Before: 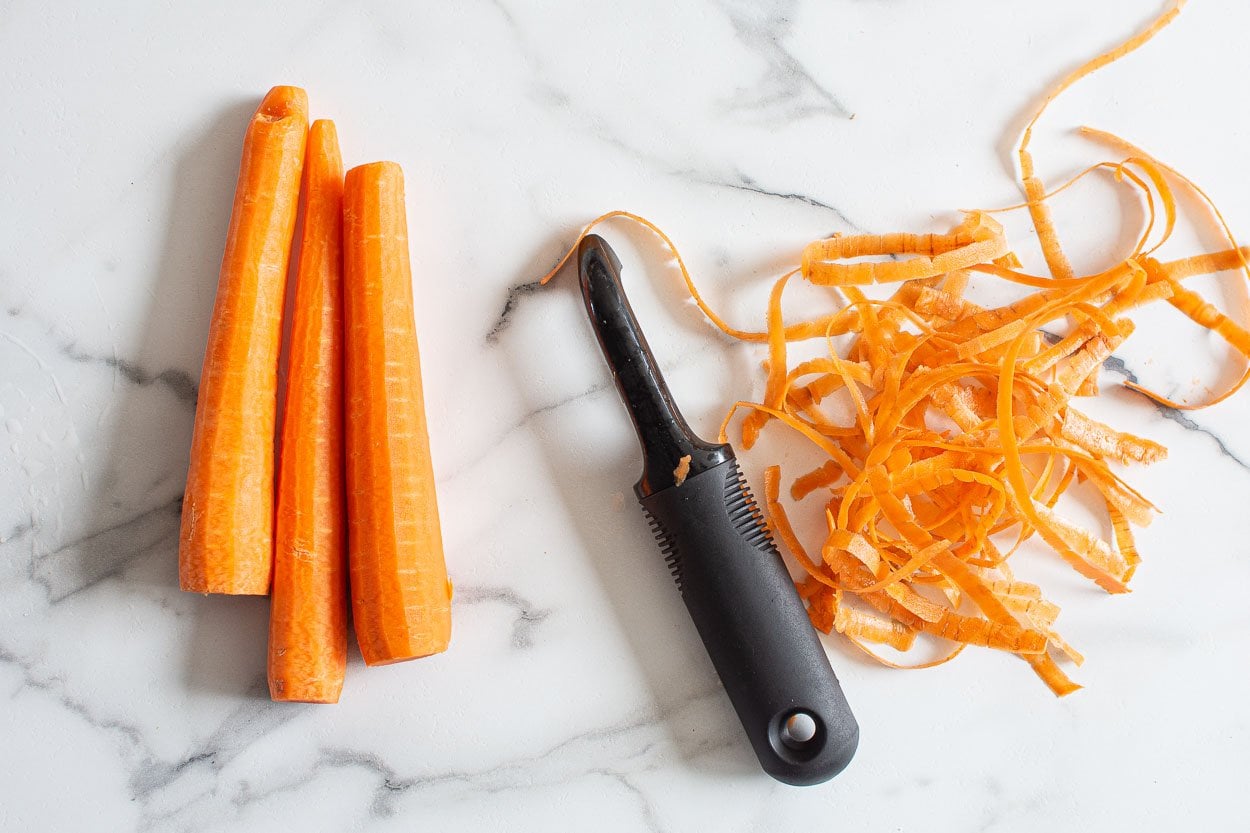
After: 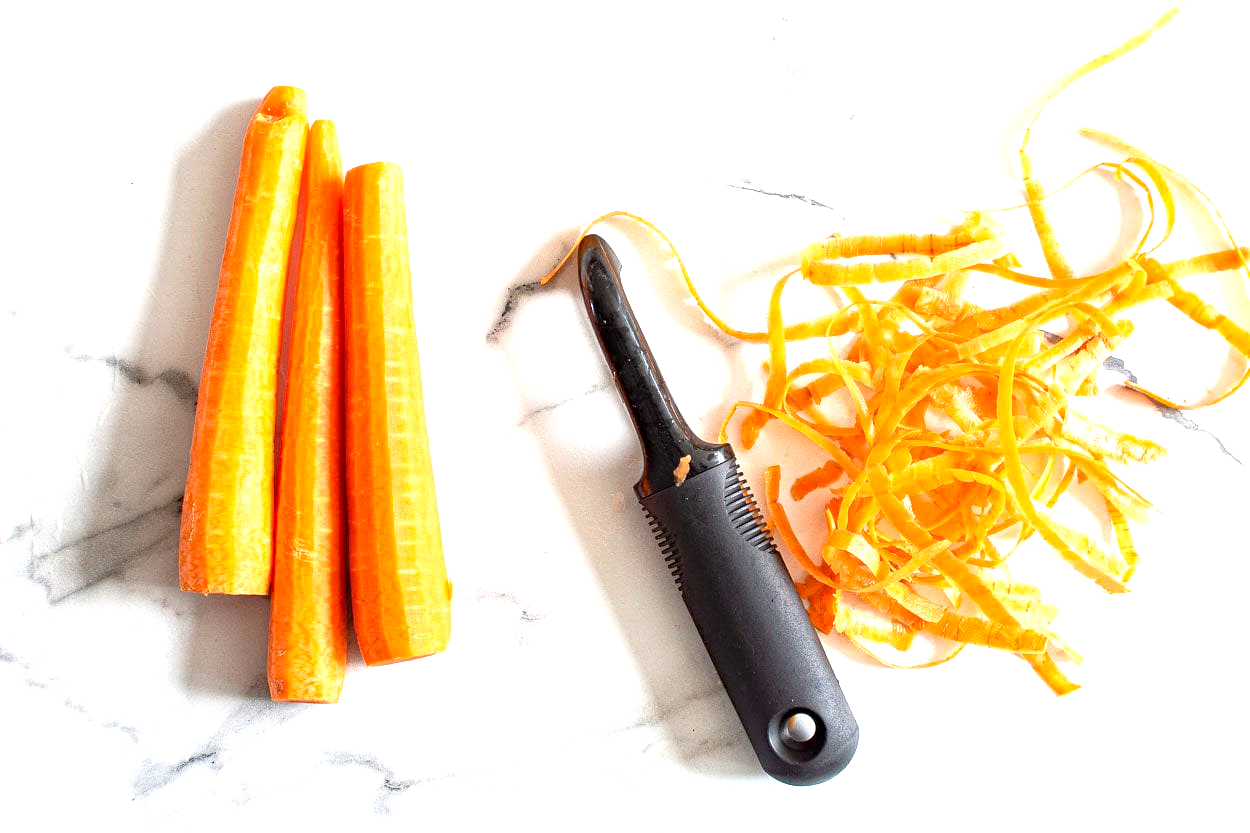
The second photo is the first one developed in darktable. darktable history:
haze removal: strength 0.303, distance 0.244, compatibility mode true, adaptive false
exposure: exposure 1 EV, compensate highlight preservation false
